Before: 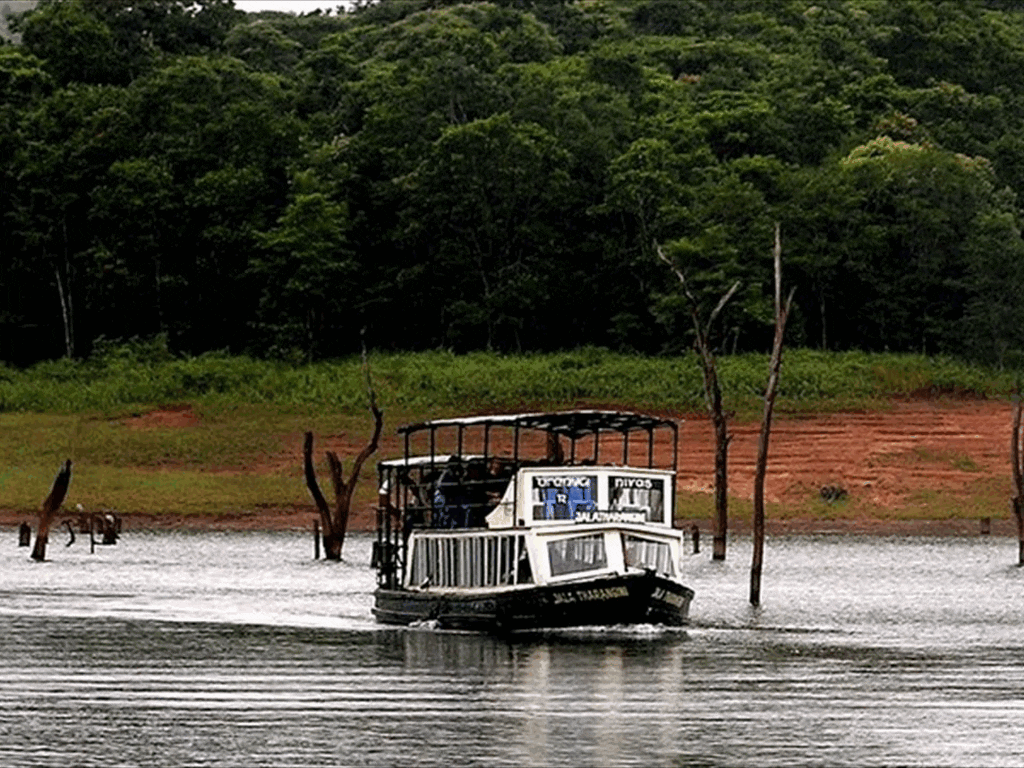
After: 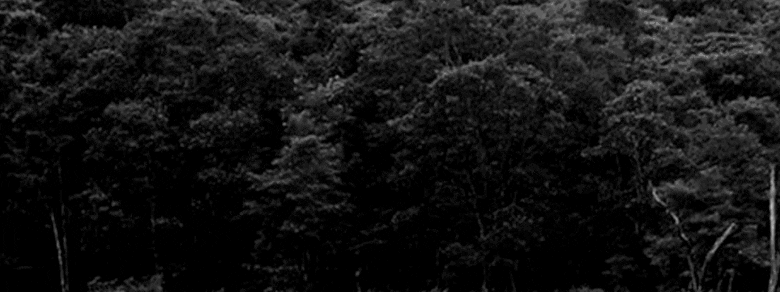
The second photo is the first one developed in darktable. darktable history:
monochrome: on, module defaults
exposure: black level correction 0.001, compensate highlight preservation false
crop: left 0.579%, top 7.627%, right 23.167%, bottom 54.275%
